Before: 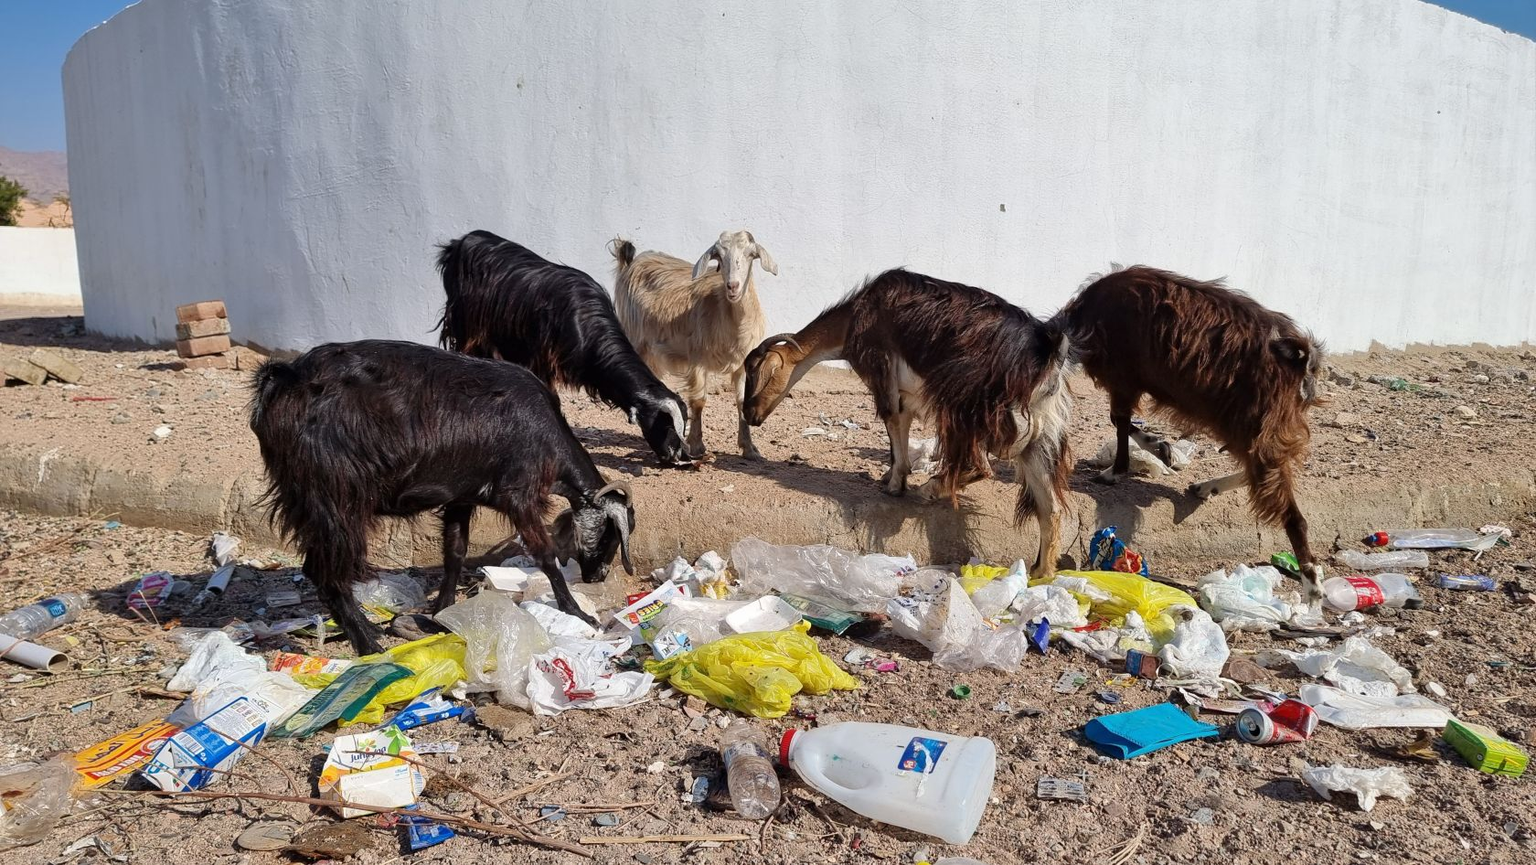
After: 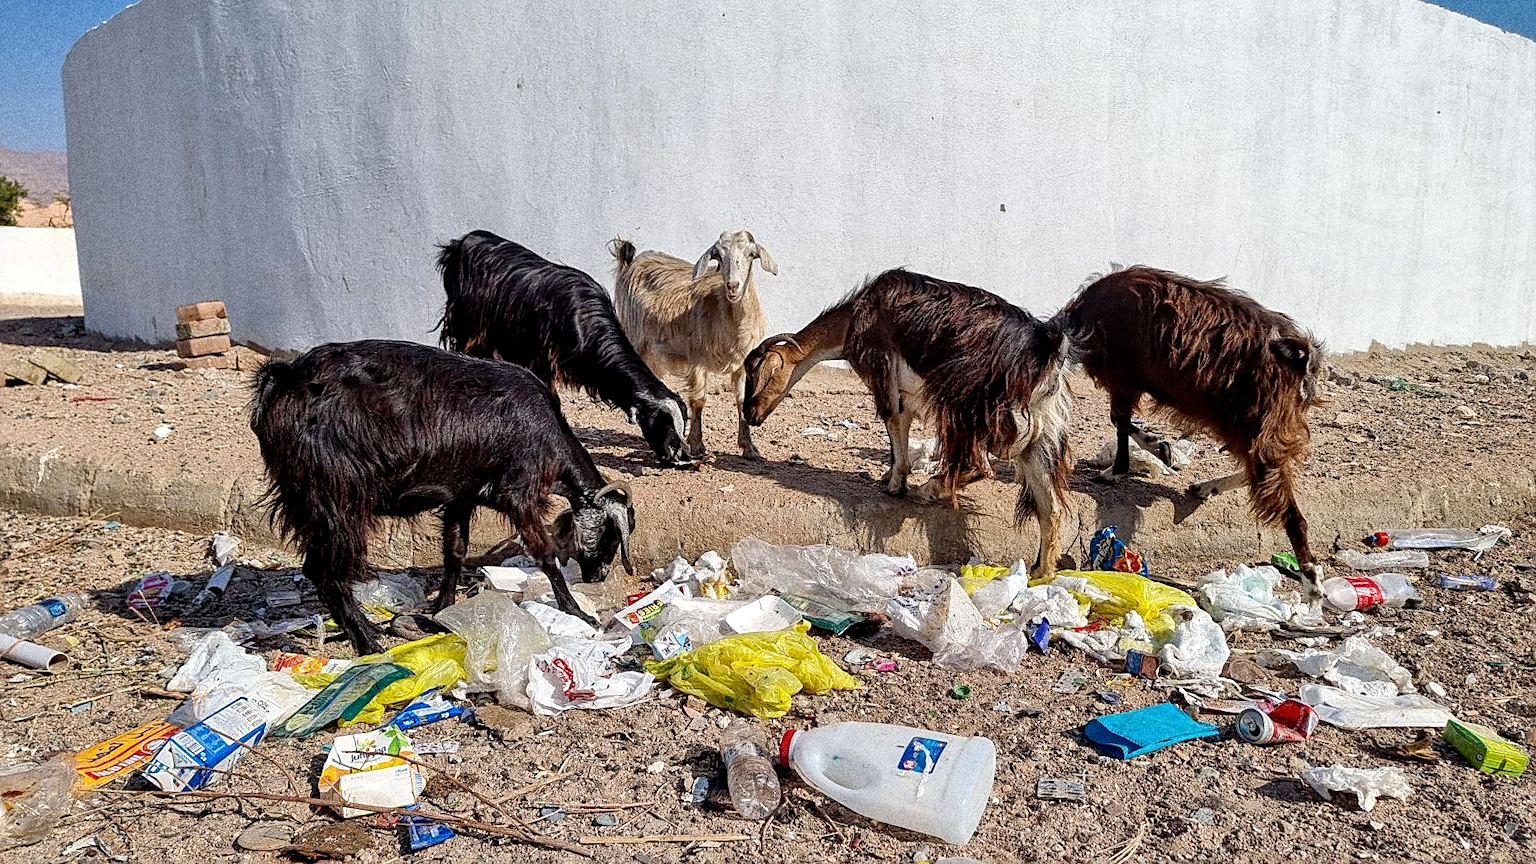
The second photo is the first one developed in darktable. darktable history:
sharpen: on, module defaults
grain: coarseness 14.49 ISO, strength 48.04%, mid-tones bias 35%
local contrast: on, module defaults
exposure: black level correction 0.007, exposure 0.159 EV, compensate highlight preservation false
